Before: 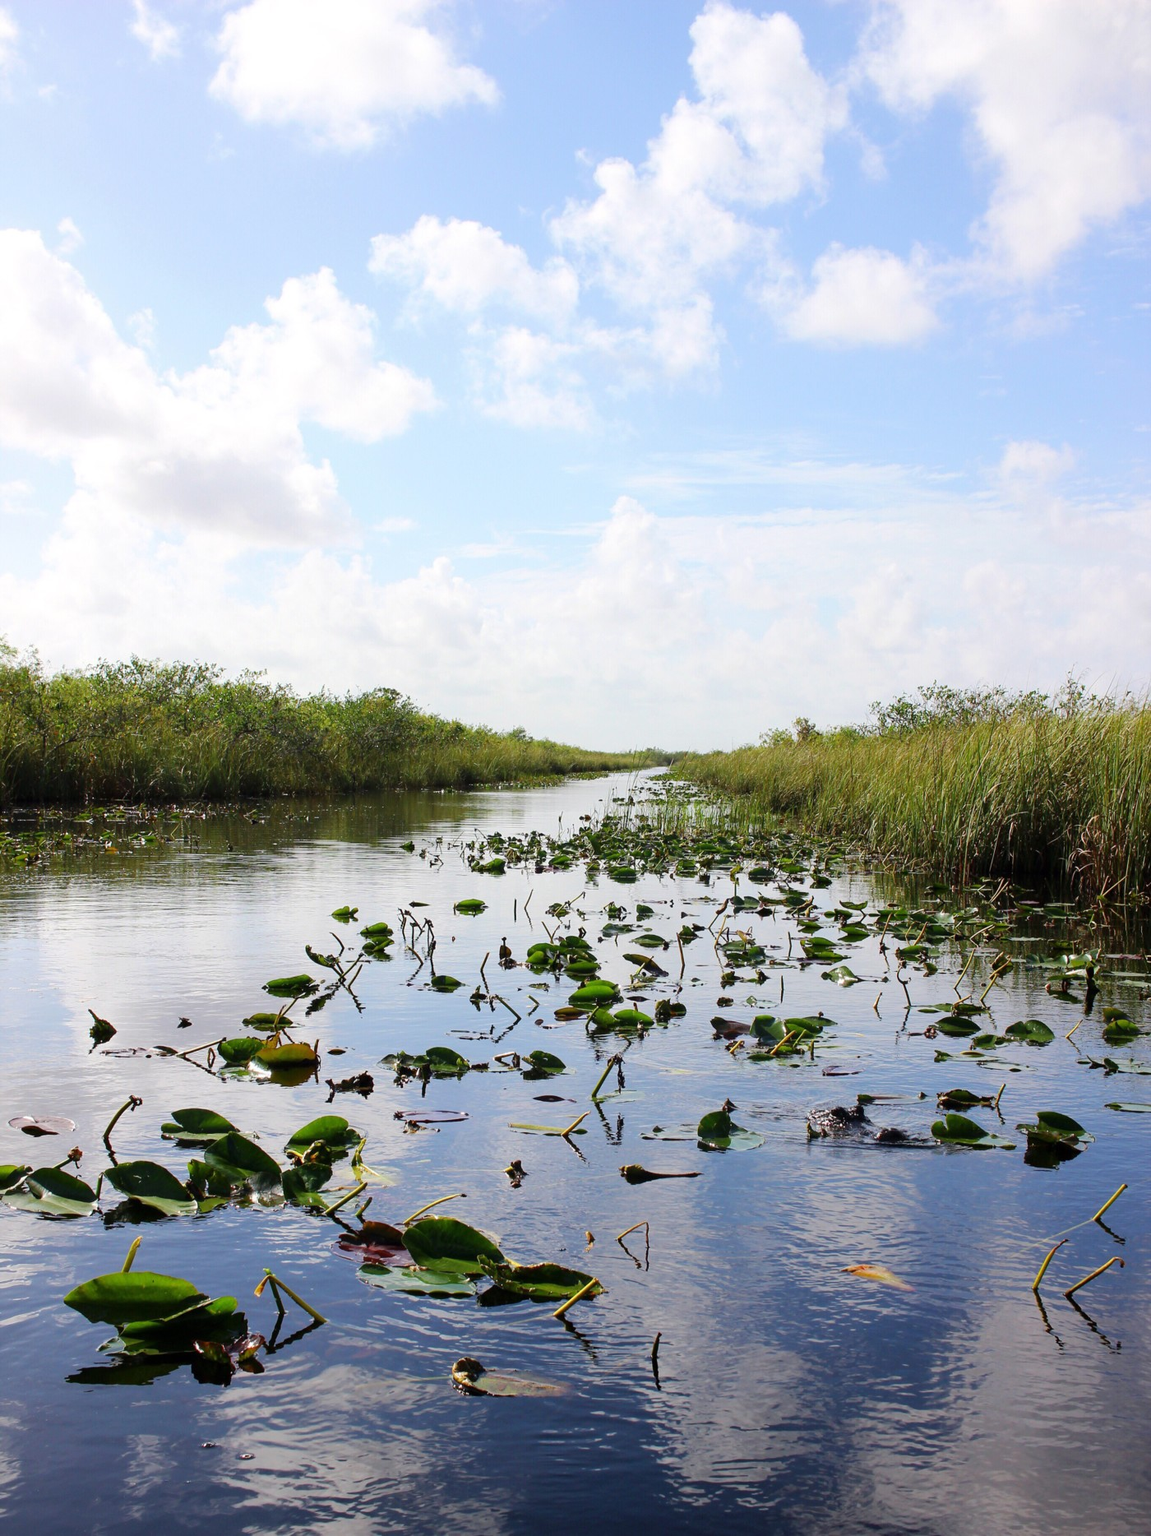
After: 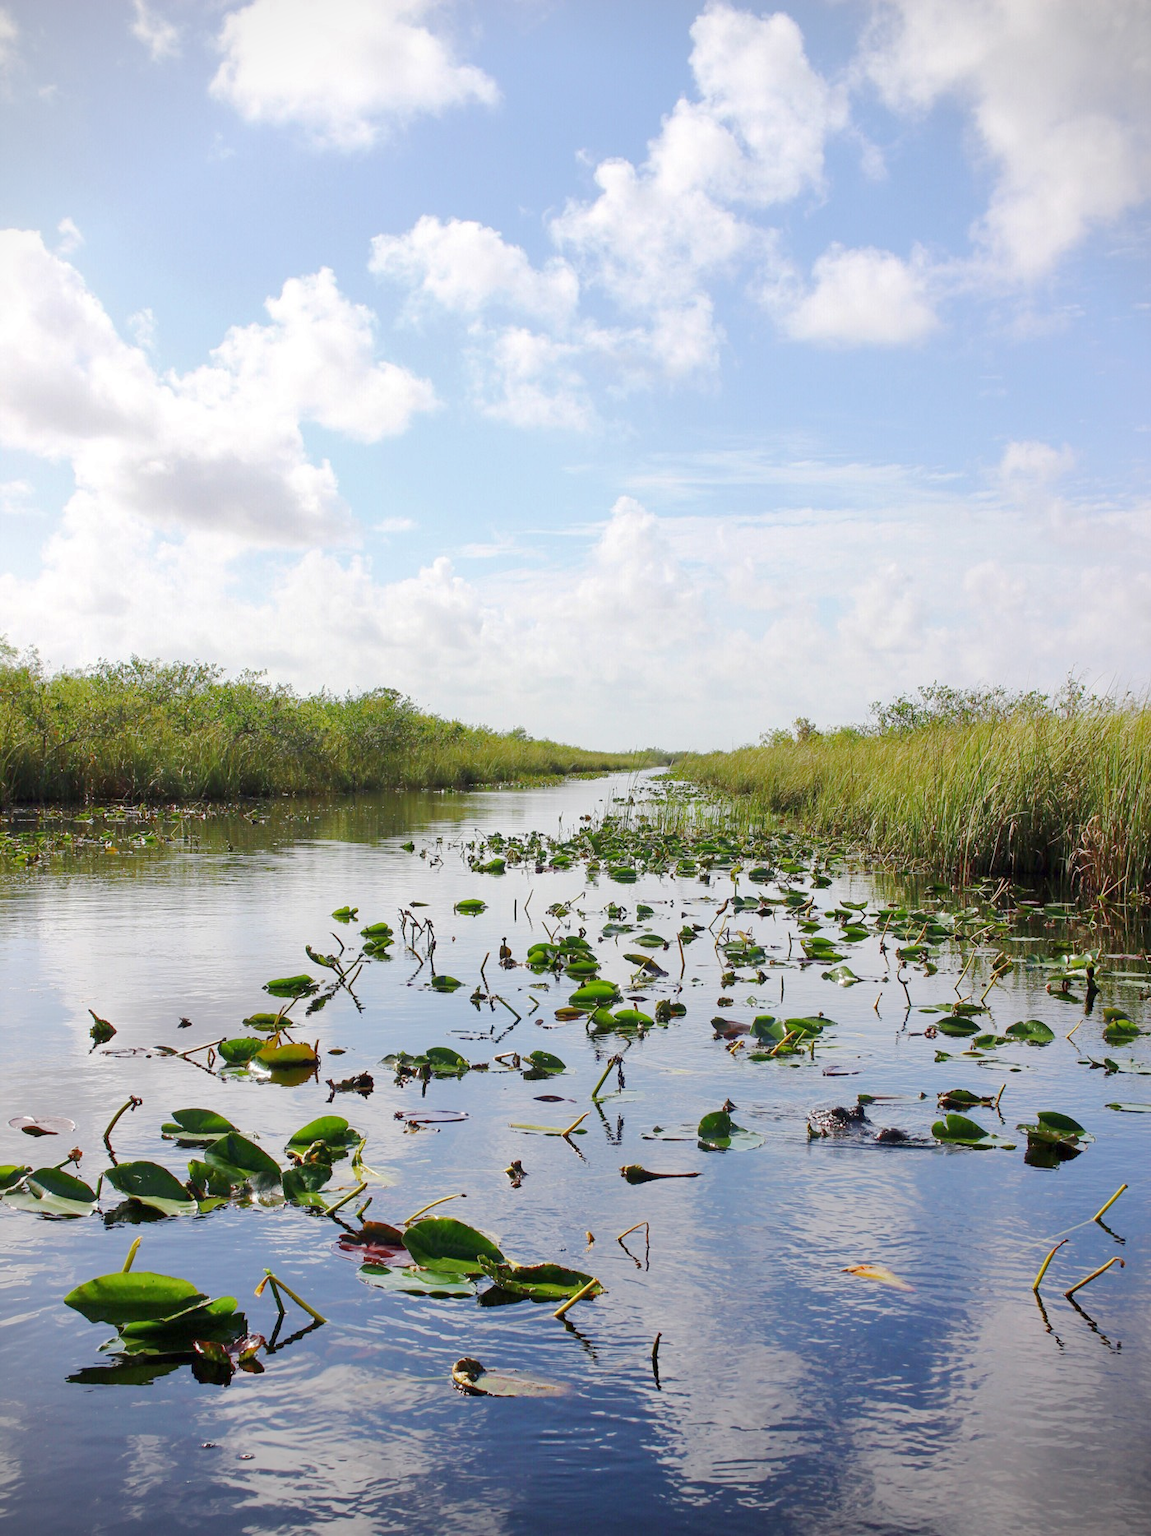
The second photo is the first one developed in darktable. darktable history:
base curve: curves: ch0 [(0, 0) (0.158, 0.273) (0.879, 0.895) (1, 1)], preserve colors none
shadows and highlights: on, module defaults
vignetting: fall-off start 92.6%, brightness -0.52, saturation -0.51, center (-0.012, 0)
